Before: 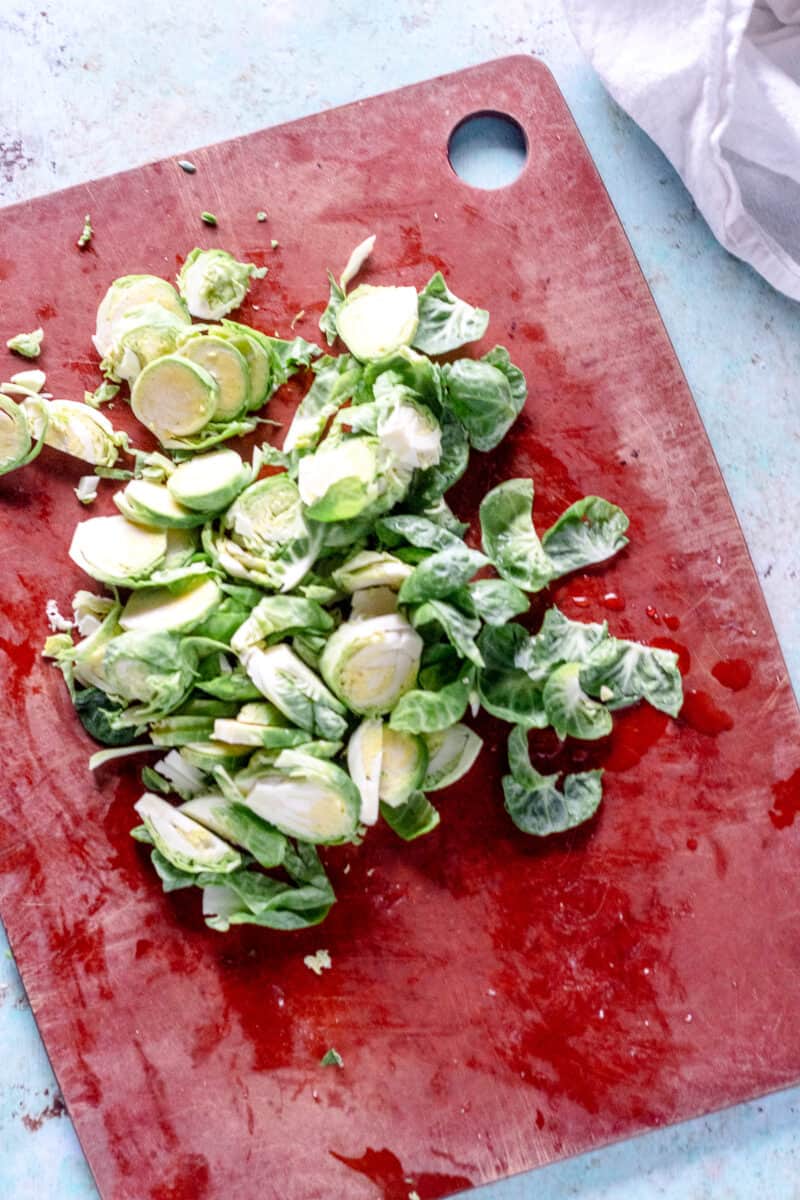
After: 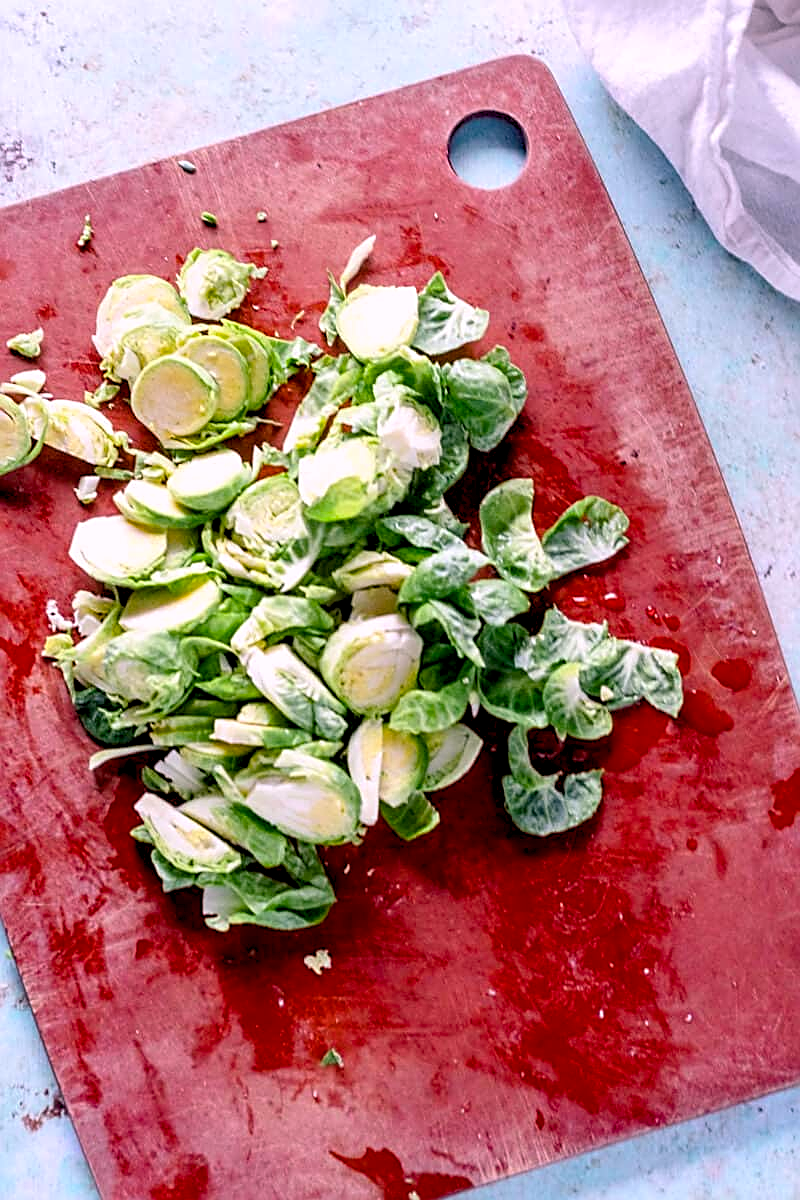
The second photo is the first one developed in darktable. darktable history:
sharpen: amount 0.75
color balance rgb: shadows lift › chroma 2%, shadows lift › hue 217.2°, power › chroma 0.25%, power › hue 60°, highlights gain › chroma 1.5%, highlights gain › hue 309.6°, global offset › luminance -0.5%, perceptual saturation grading › global saturation 15%, global vibrance 20%
